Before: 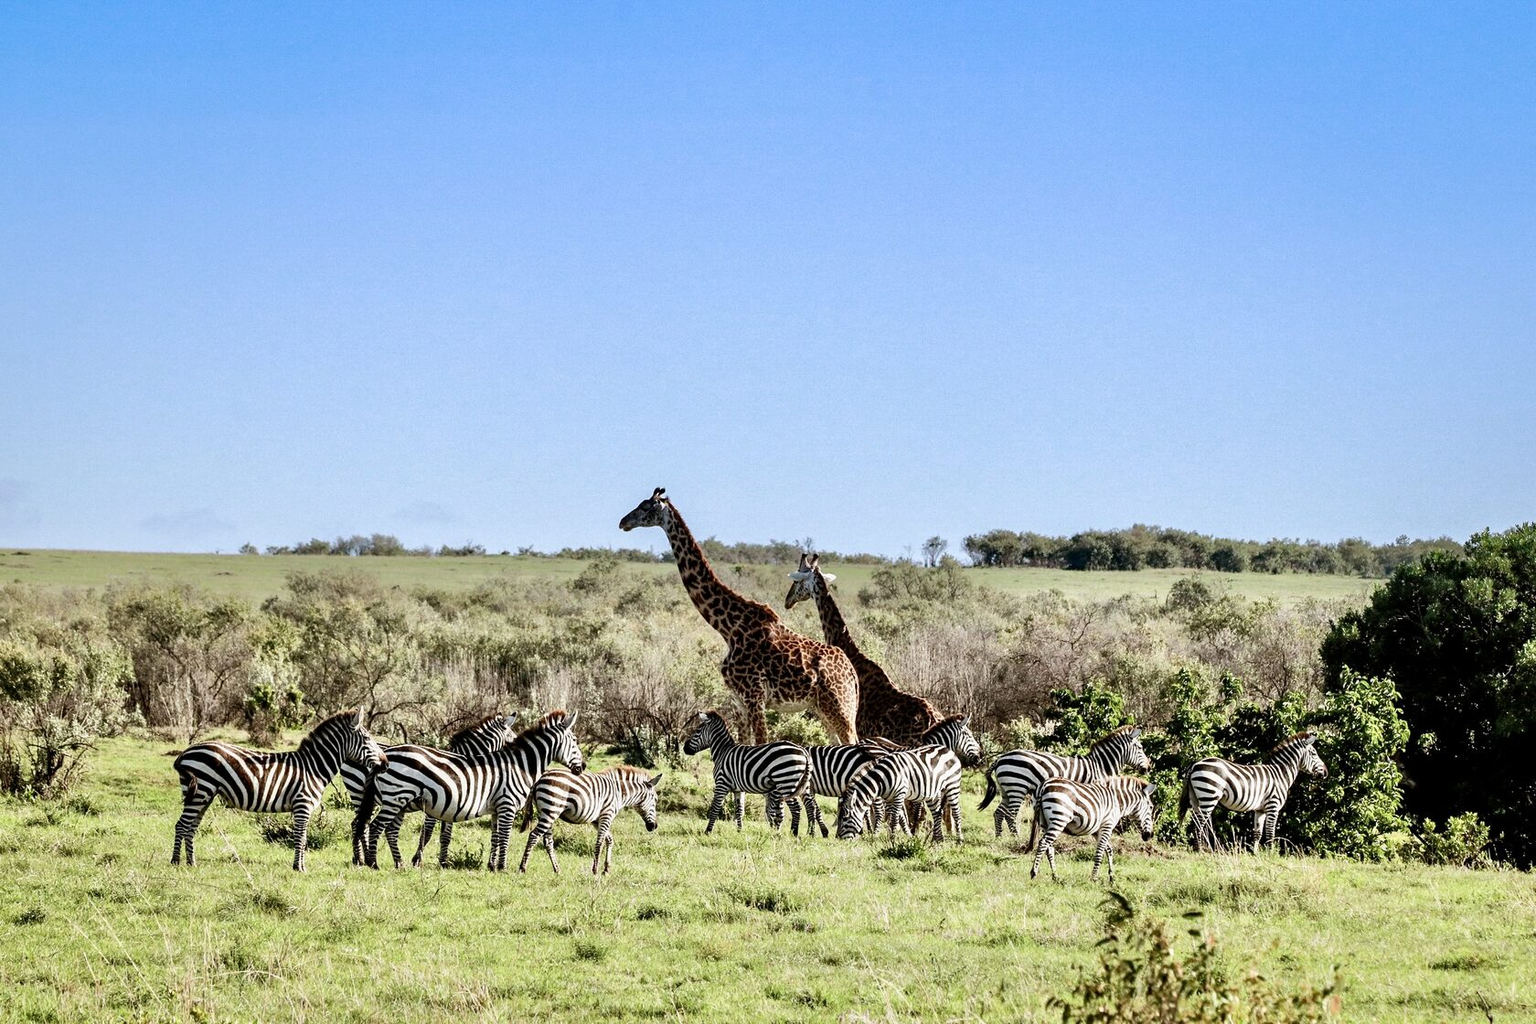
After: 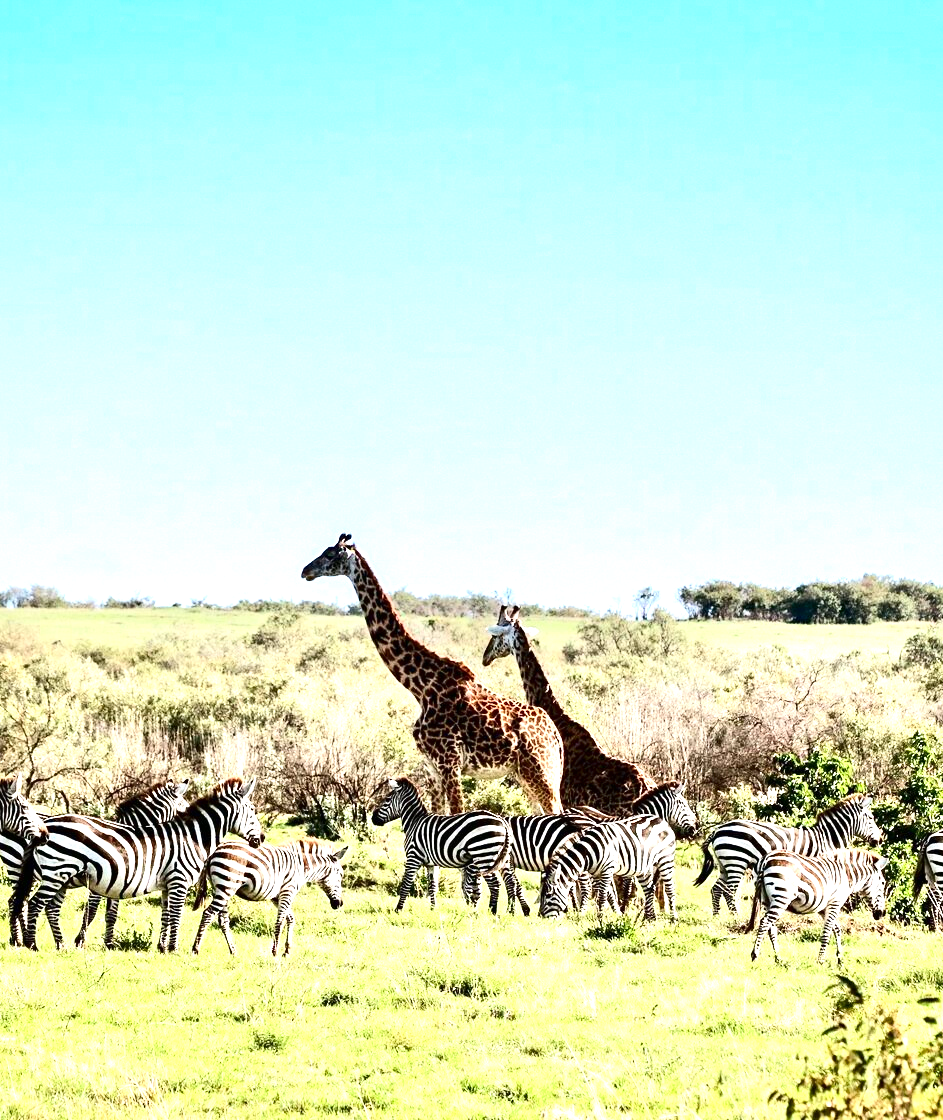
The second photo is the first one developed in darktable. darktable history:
exposure: black level correction 0, exposure 1.2 EV, compensate highlight preservation false
crop and rotate: left 22.382%, right 21.46%
contrast brightness saturation: contrast 0.222
